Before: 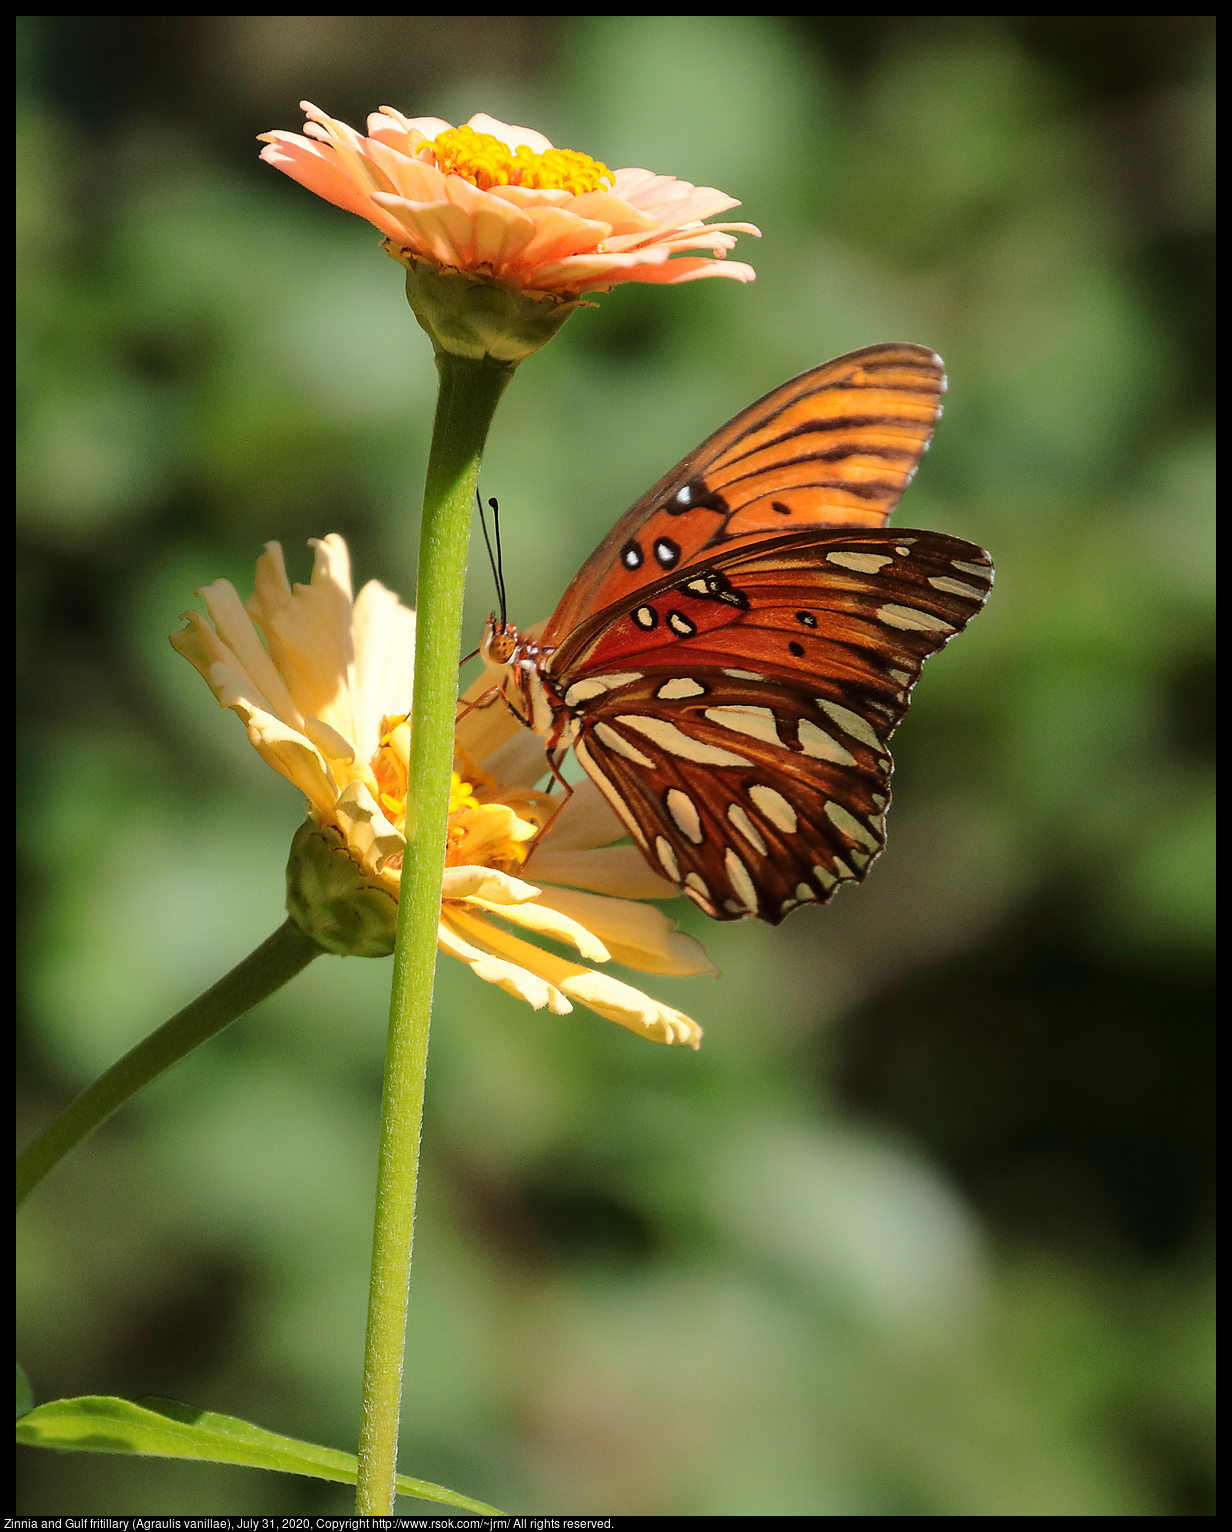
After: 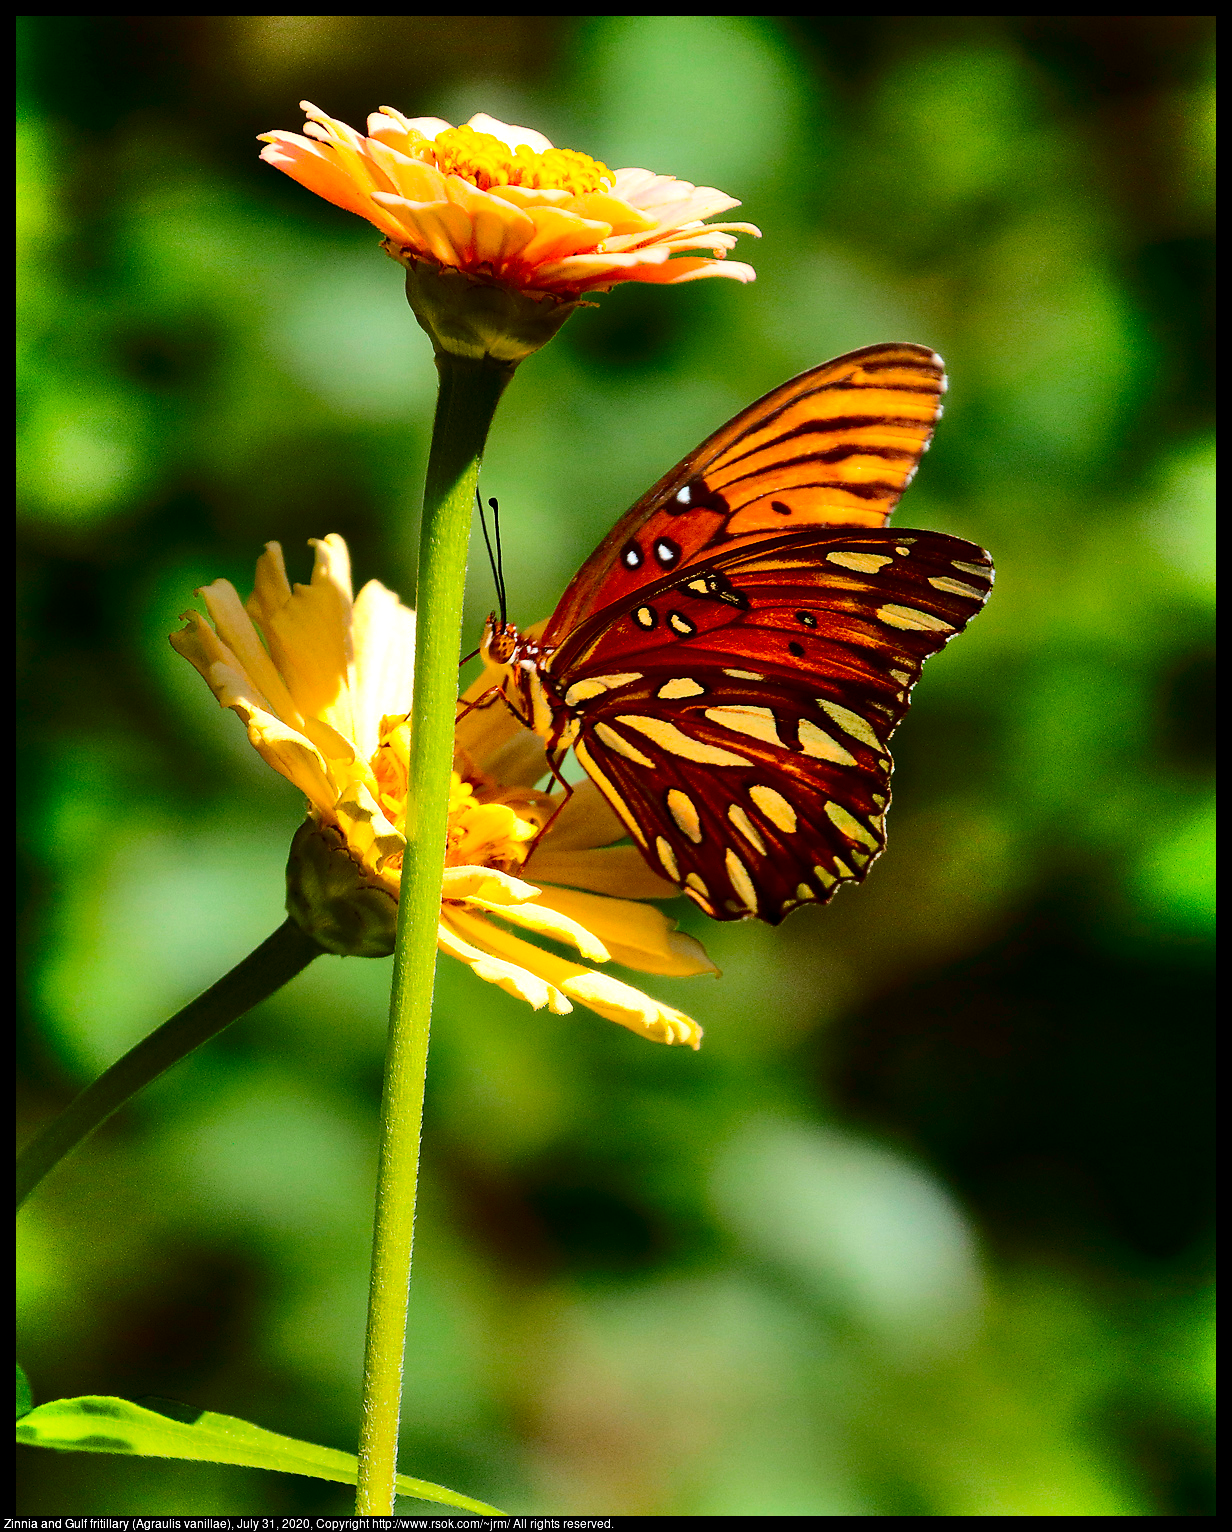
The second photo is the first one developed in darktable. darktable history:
color balance rgb: perceptual saturation grading › global saturation 30%, global vibrance 20%
haze removal: compatibility mode true, adaptive false
shadows and highlights: shadows 60, highlights -60.23, soften with gaussian
contrast brightness saturation: contrast 0.32, brightness -0.08, saturation 0.17
